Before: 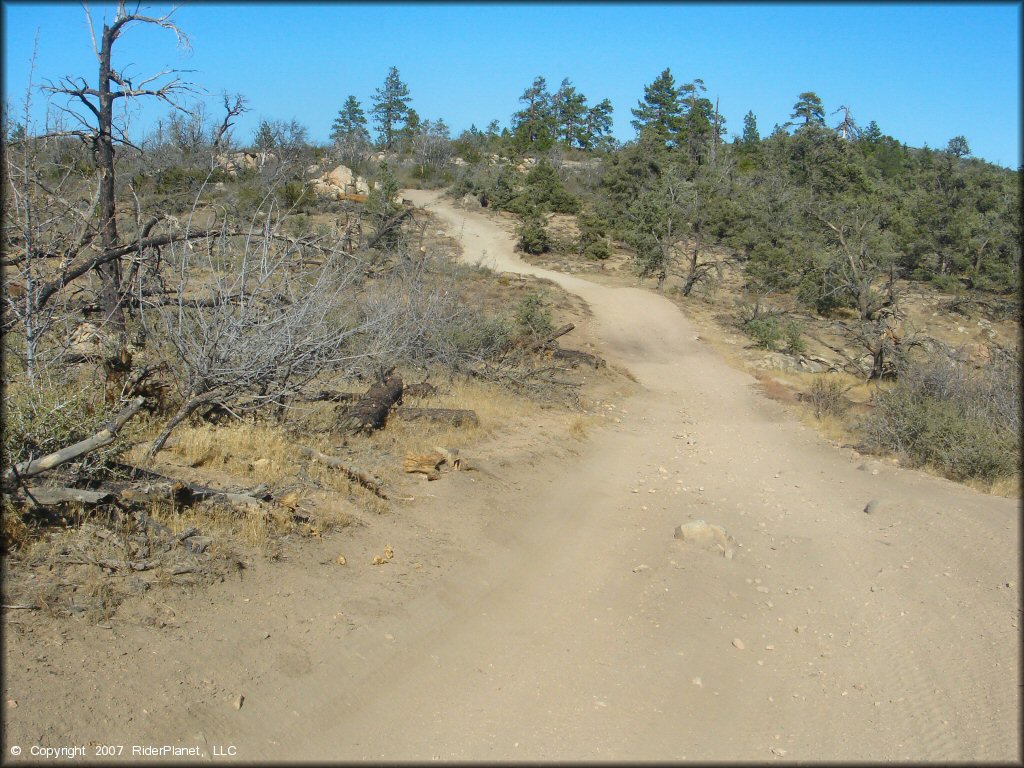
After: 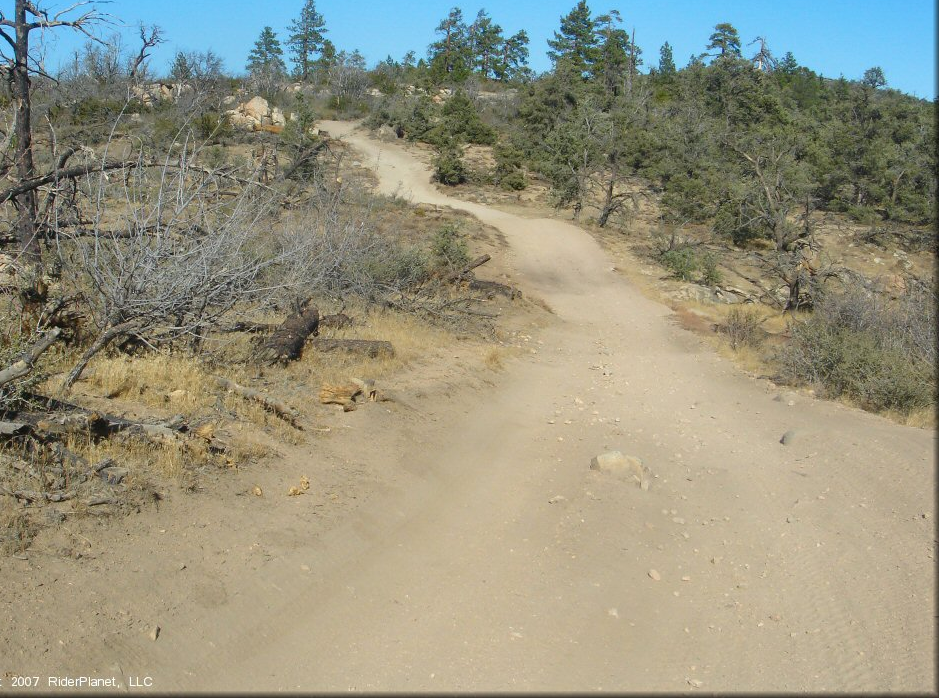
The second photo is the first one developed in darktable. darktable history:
crop and rotate: left 8.244%, top 9.093%
